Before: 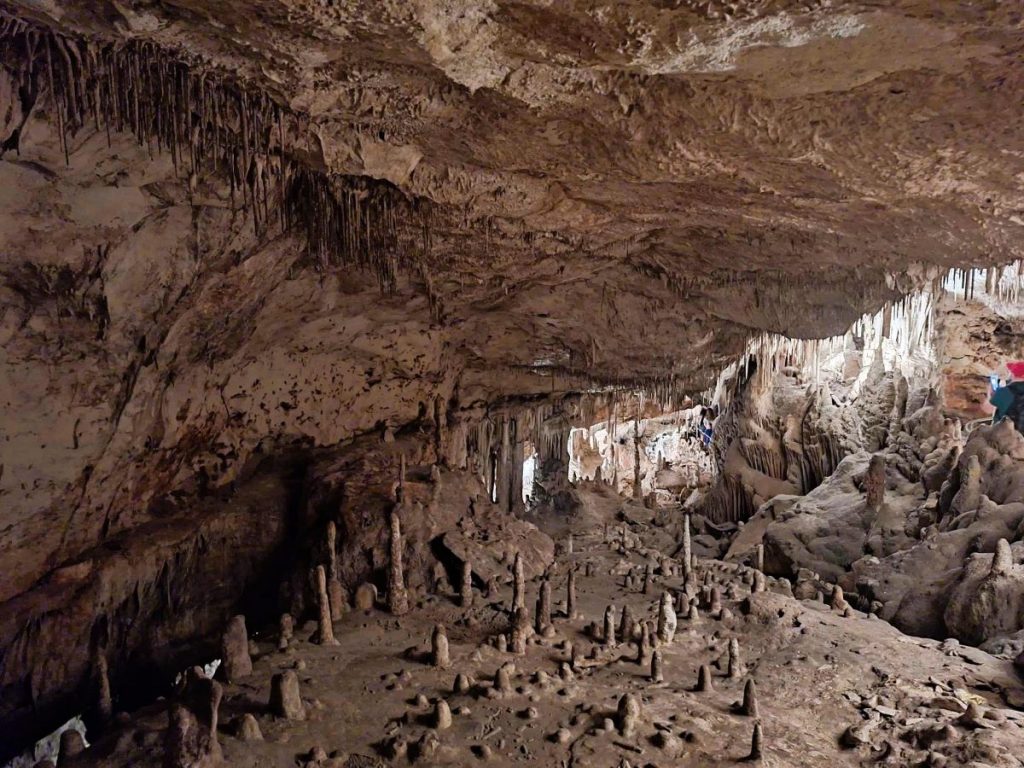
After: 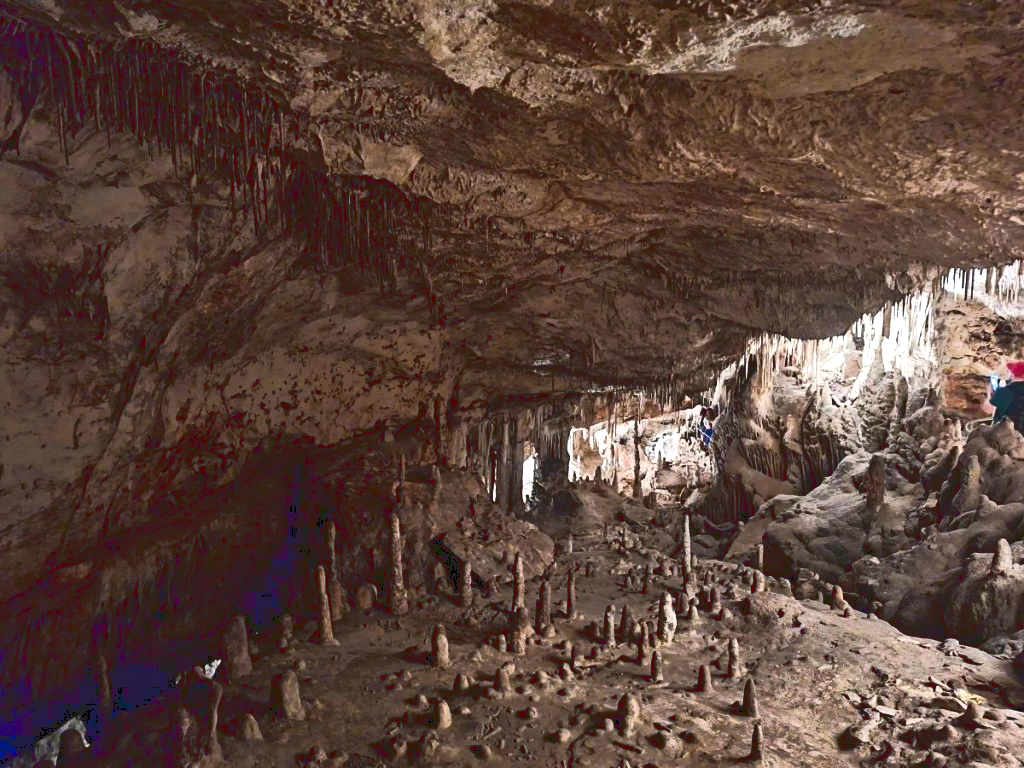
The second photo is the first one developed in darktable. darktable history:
contrast brightness saturation: contrast 0.043, saturation 0.069
tone curve: curves: ch0 [(0, 0) (0.003, 0.273) (0.011, 0.276) (0.025, 0.276) (0.044, 0.28) (0.069, 0.283) (0.1, 0.288) (0.136, 0.293) (0.177, 0.302) (0.224, 0.321) (0.277, 0.349) (0.335, 0.393) (0.399, 0.448) (0.468, 0.51) (0.543, 0.589) (0.623, 0.677) (0.709, 0.761) (0.801, 0.839) (0.898, 0.909) (1, 1)], color space Lab, linked channels, preserve colors none
levels: levels [0.182, 0.542, 0.902]
